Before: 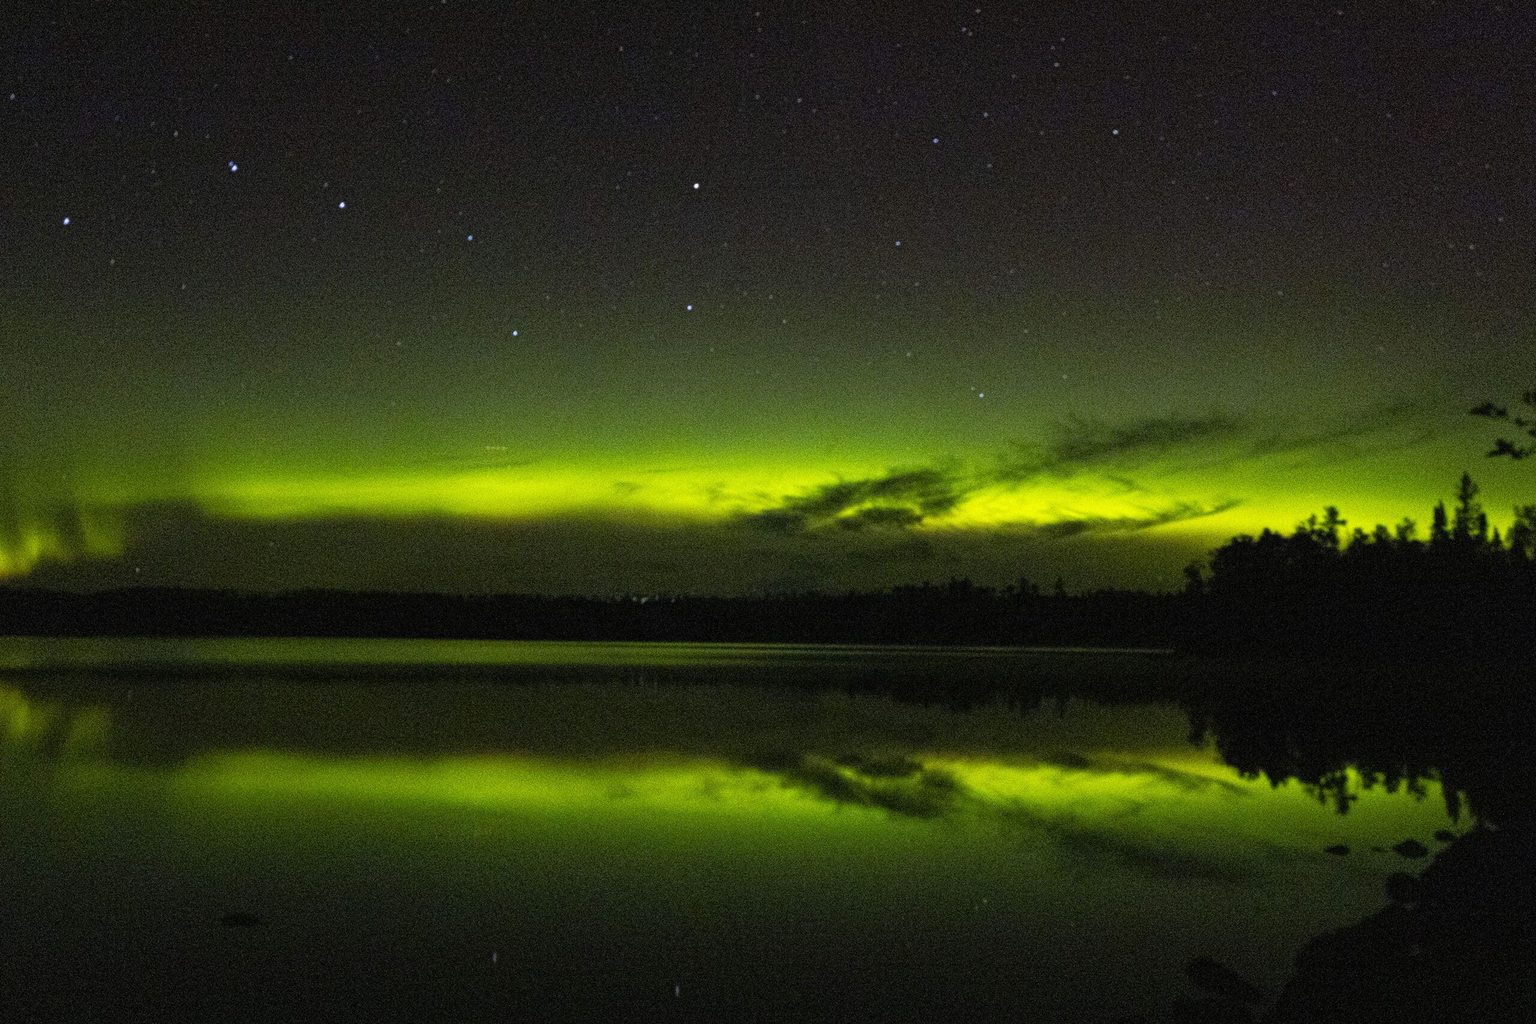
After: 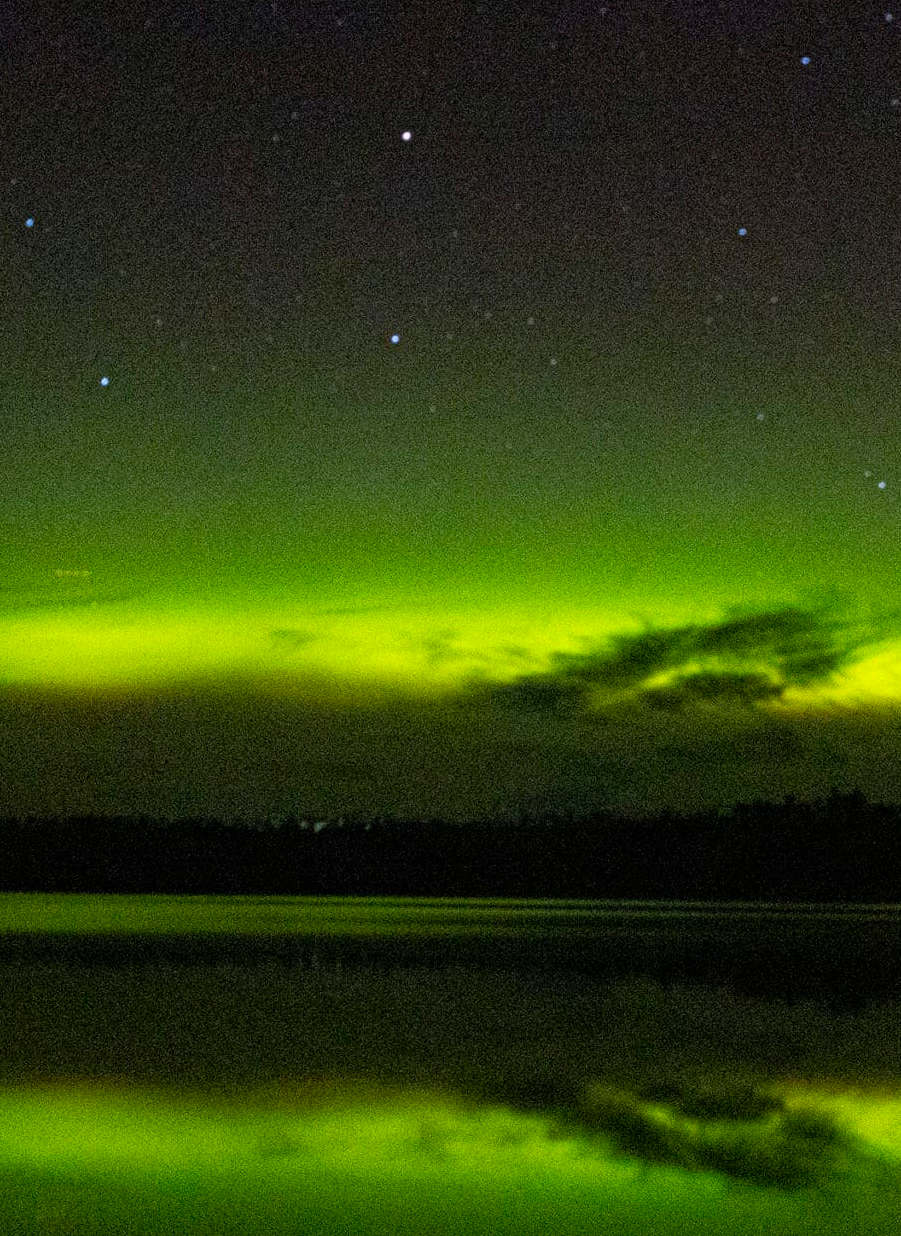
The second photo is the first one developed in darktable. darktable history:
color balance rgb: perceptual saturation grading › global saturation 10%
crop and rotate: left 29.476%, top 10.214%, right 35.32%, bottom 17.333%
